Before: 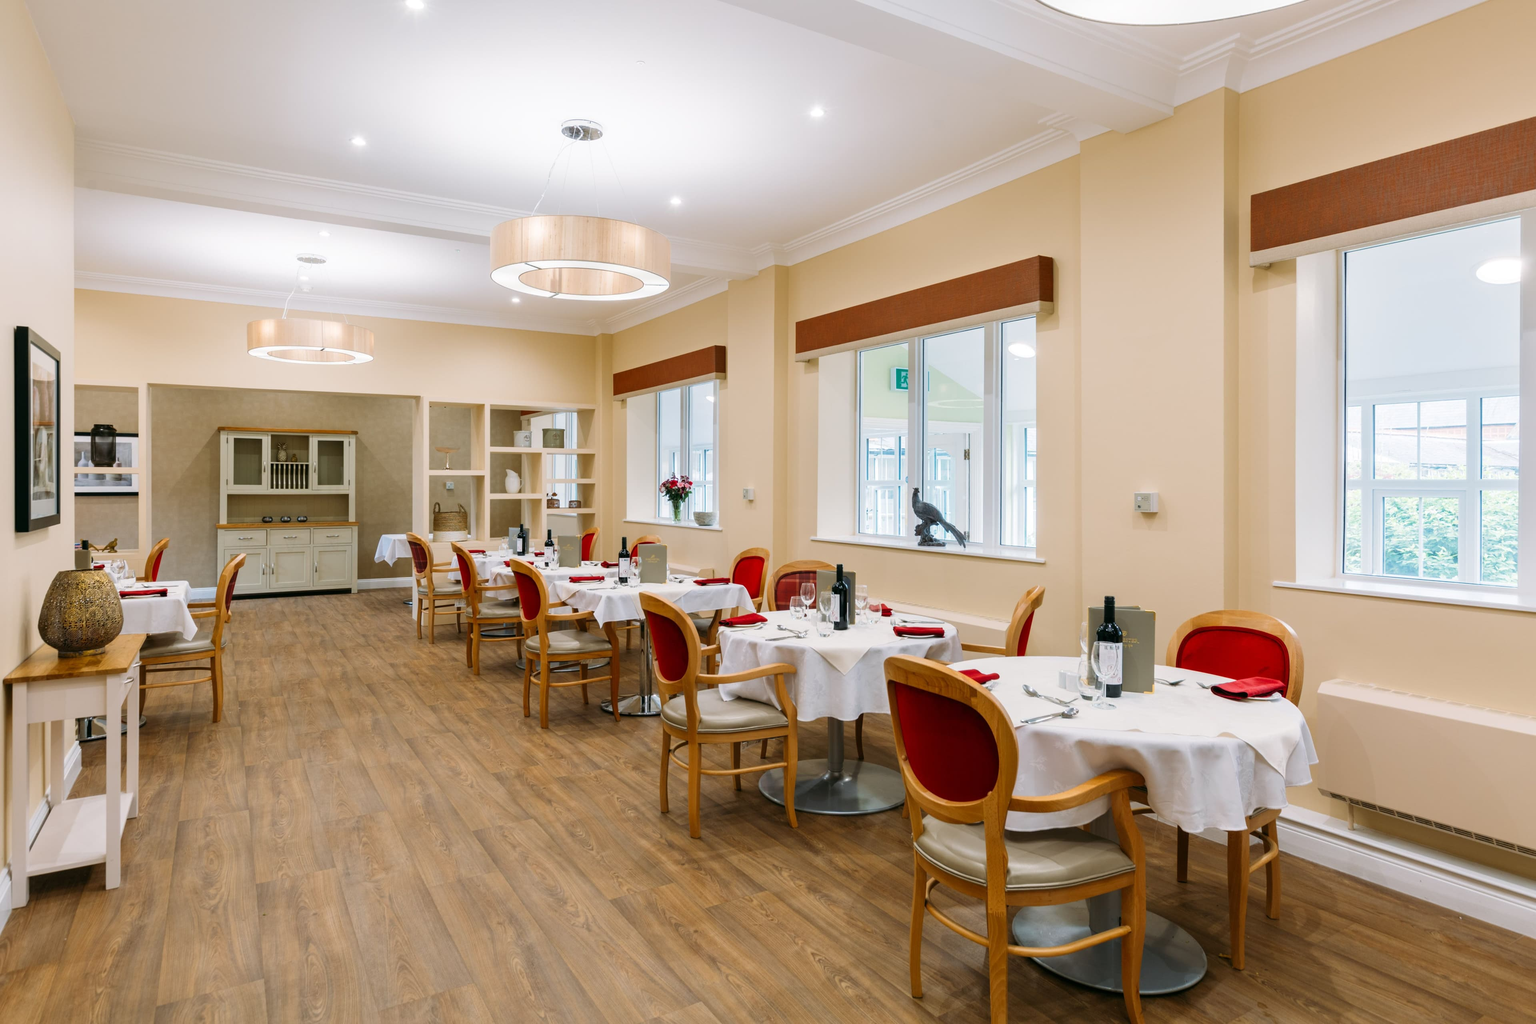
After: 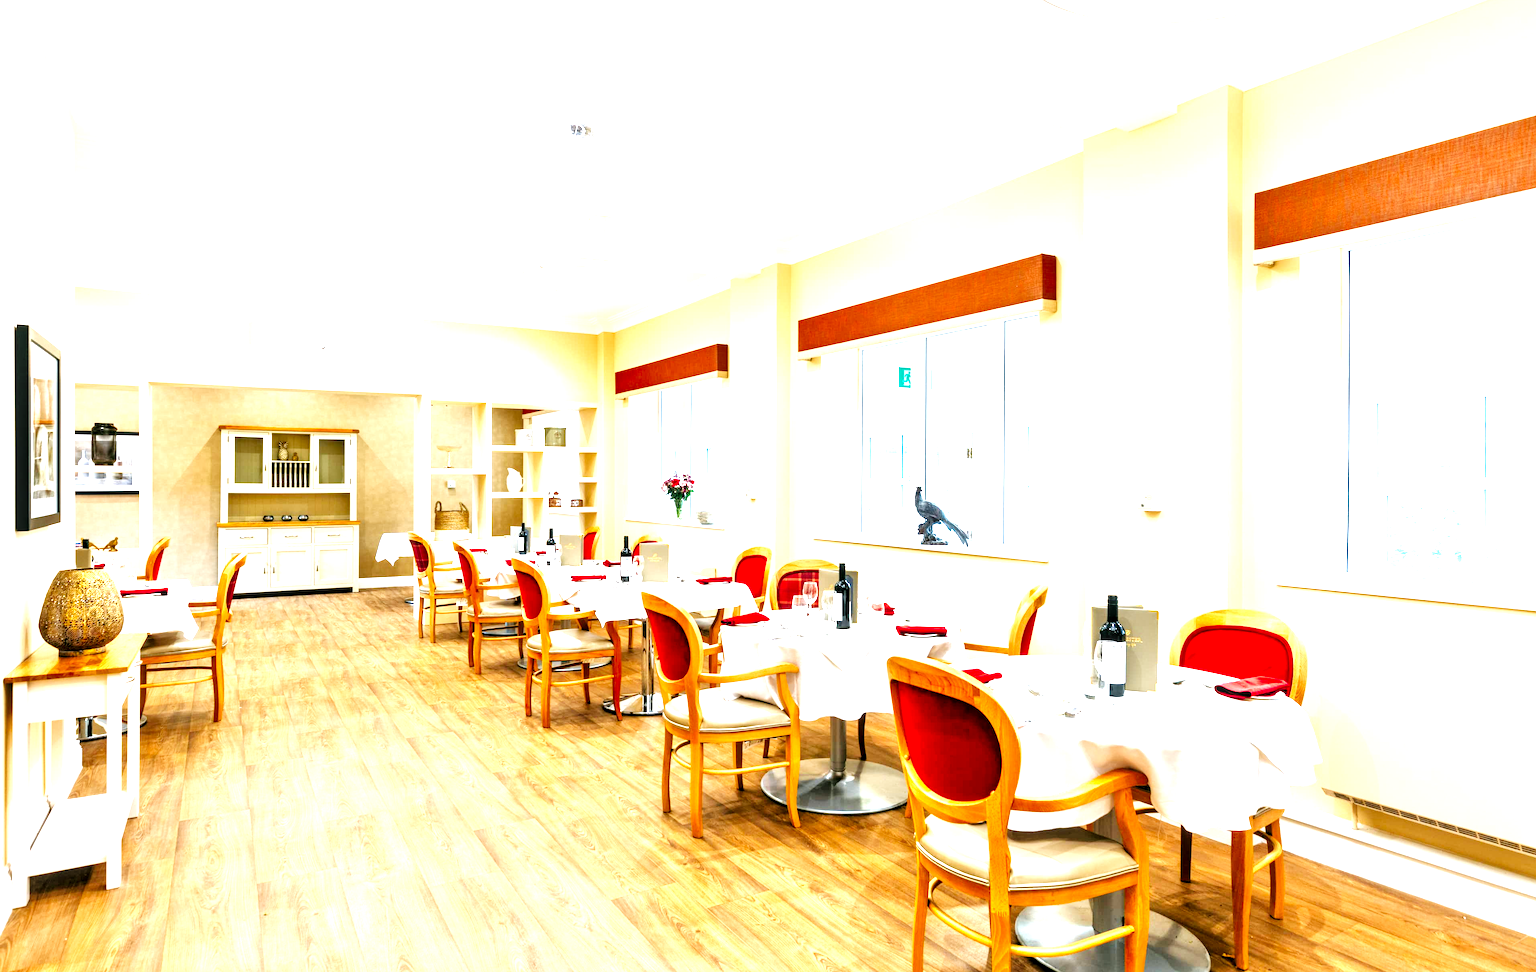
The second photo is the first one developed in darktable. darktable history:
local contrast: detail 135%, midtone range 0.75
crop: top 0.298%, right 0.254%, bottom 4.991%
tone curve: curves: ch0 [(0, 0.03) (0.113, 0.087) (0.207, 0.184) (0.515, 0.612) (0.712, 0.793) (1, 0.946)]; ch1 [(0, 0) (0.172, 0.123) (0.317, 0.279) (0.407, 0.401) (0.476, 0.482) (0.505, 0.499) (0.534, 0.534) (0.632, 0.645) (0.726, 0.745) (1, 1)]; ch2 [(0, 0) (0.411, 0.424) (0.476, 0.492) (0.521, 0.524) (0.541, 0.559) (0.65, 0.699) (1, 1)], preserve colors none
levels: levels [0, 0.352, 0.703]
tone equalizer: -7 EV 0.151 EV, -6 EV 0.565 EV, -5 EV 1.13 EV, -4 EV 1.34 EV, -3 EV 1.15 EV, -2 EV 0.6 EV, -1 EV 0.149 EV
